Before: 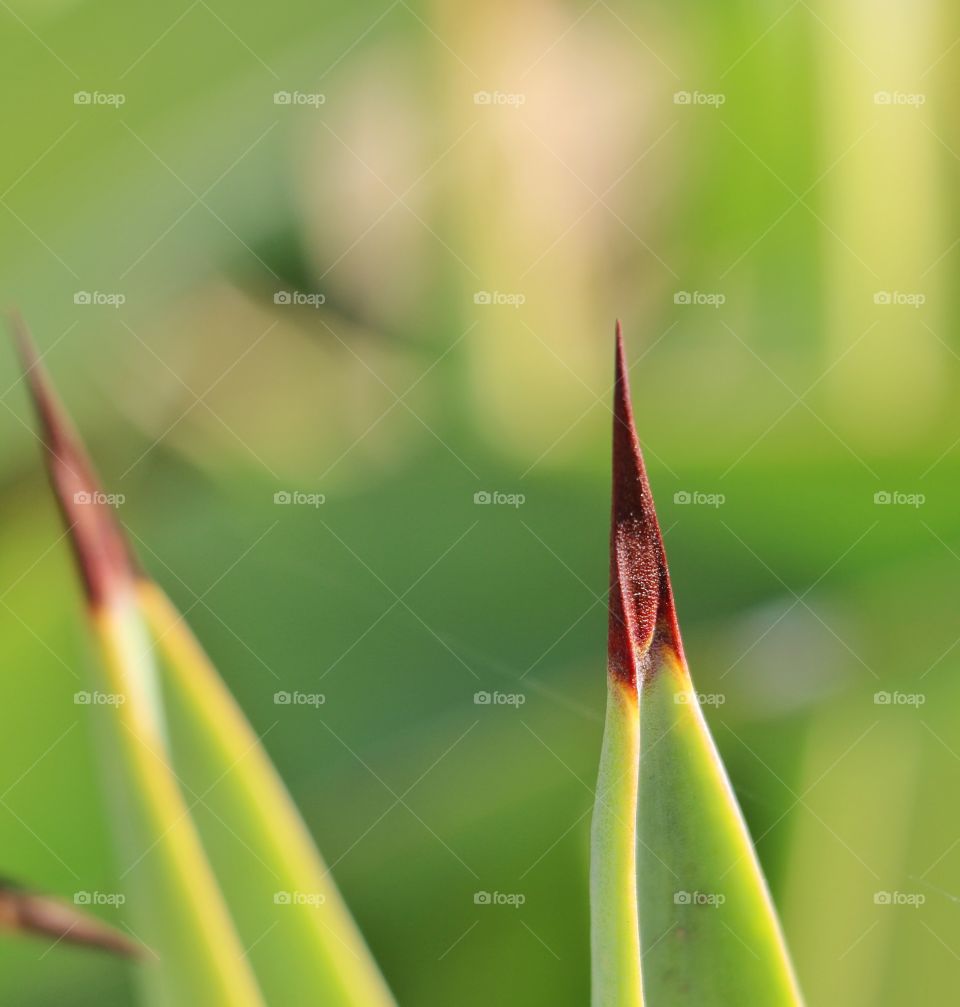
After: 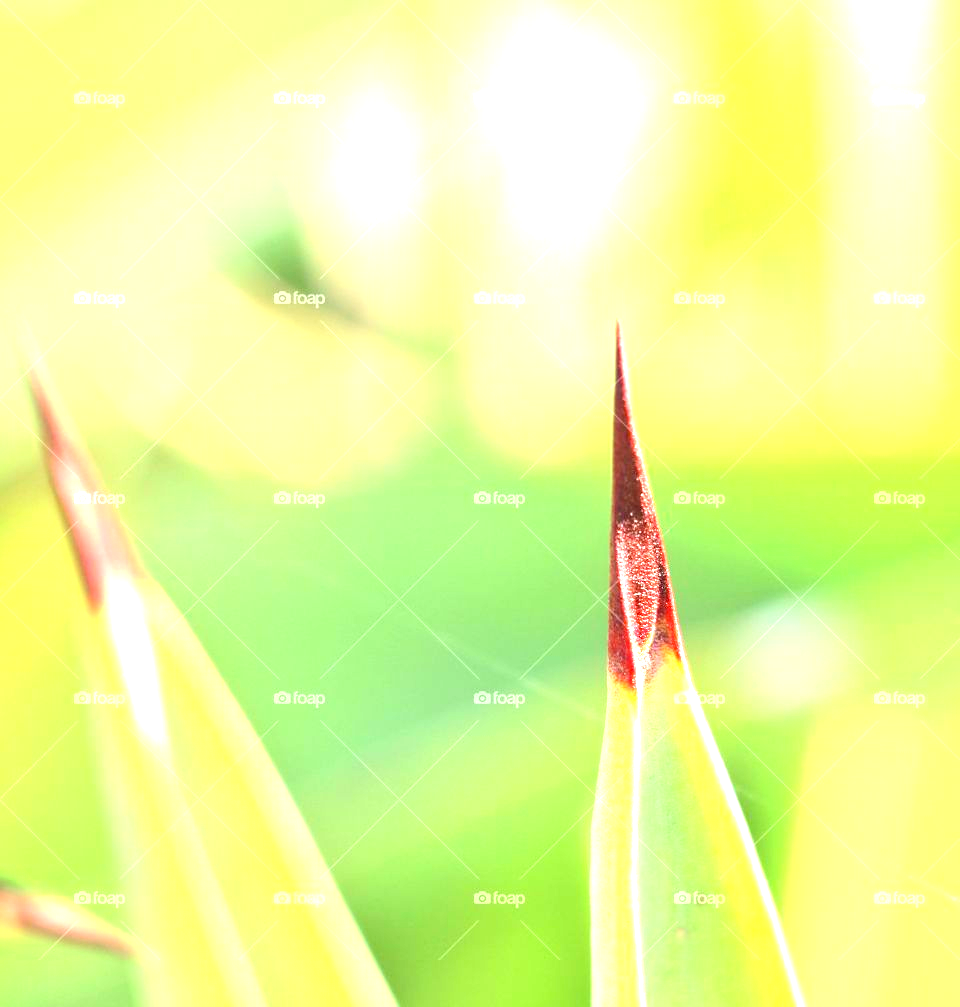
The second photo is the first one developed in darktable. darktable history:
exposure: black level correction 0.001, exposure 2.558 EV, compensate highlight preservation false
tone equalizer: -8 EV -0.001 EV, -7 EV 0.004 EV, -6 EV -0.043 EV, -5 EV 0.016 EV, -4 EV -0.025 EV, -3 EV 0.024 EV, -2 EV -0.071 EV, -1 EV -0.278 EV, +0 EV -0.603 EV, edges refinement/feathering 500, mask exposure compensation -1.57 EV, preserve details no
